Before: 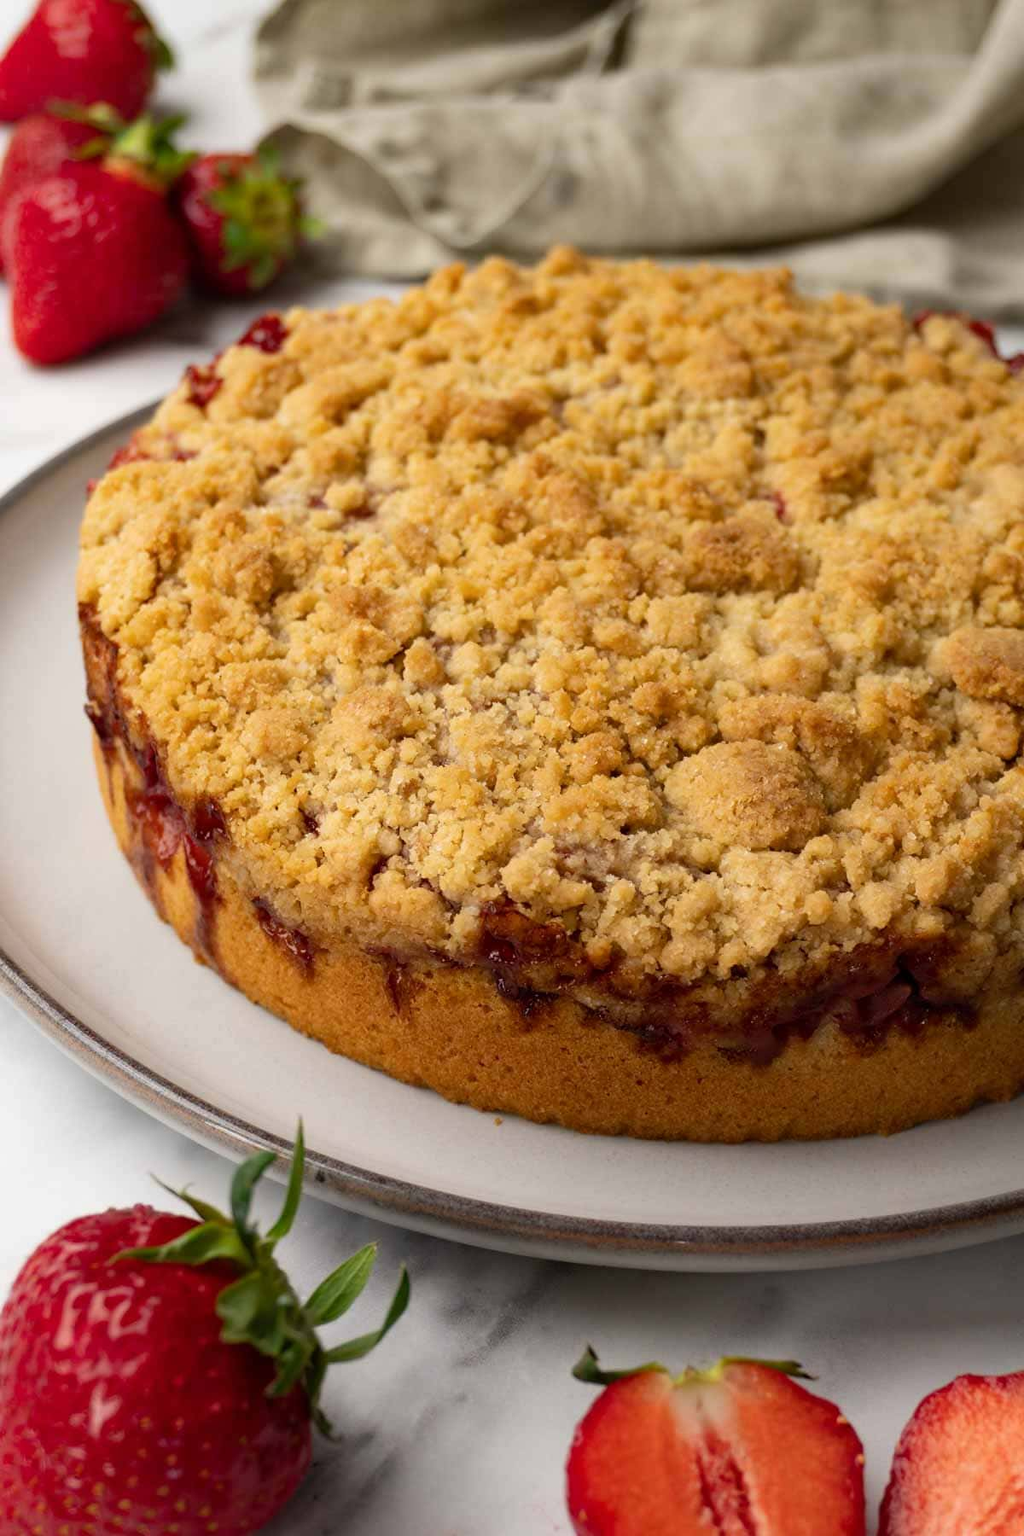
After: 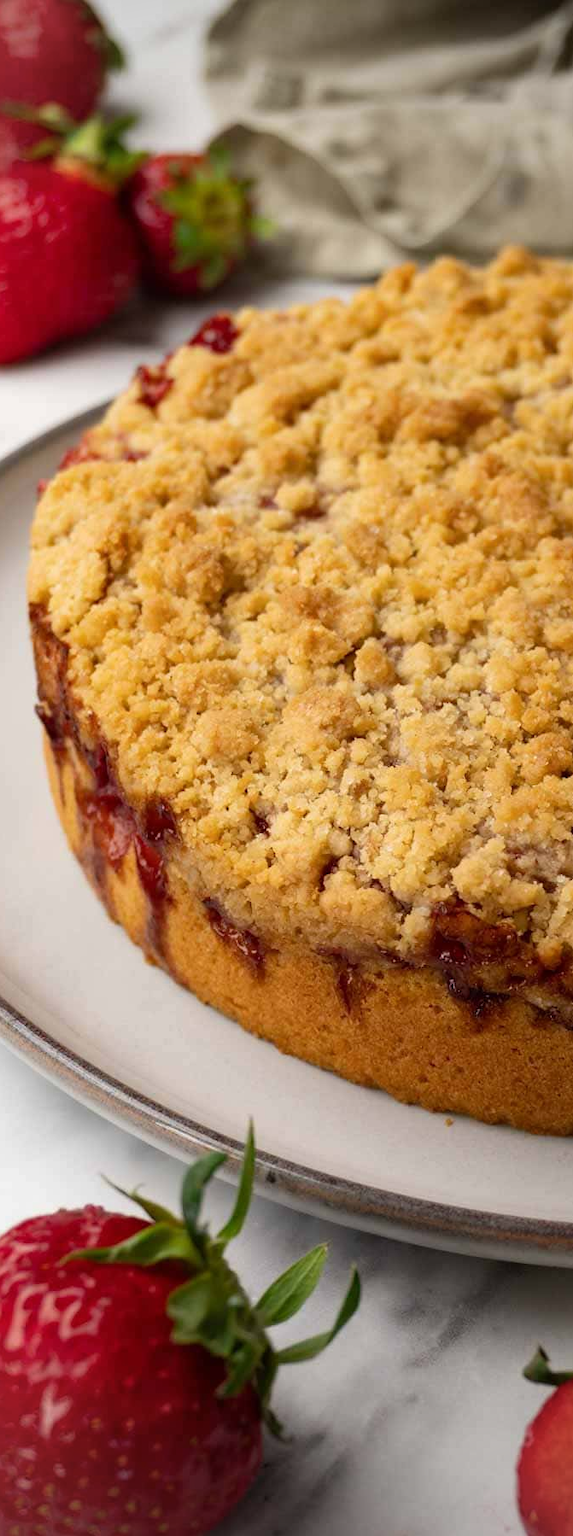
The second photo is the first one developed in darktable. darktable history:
vignetting: on, module defaults
color calibration: illuminant same as pipeline (D50), adaptation none (bypass), x 0.333, y 0.334, temperature 5020.33 K
crop: left 4.915%, right 39.024%
